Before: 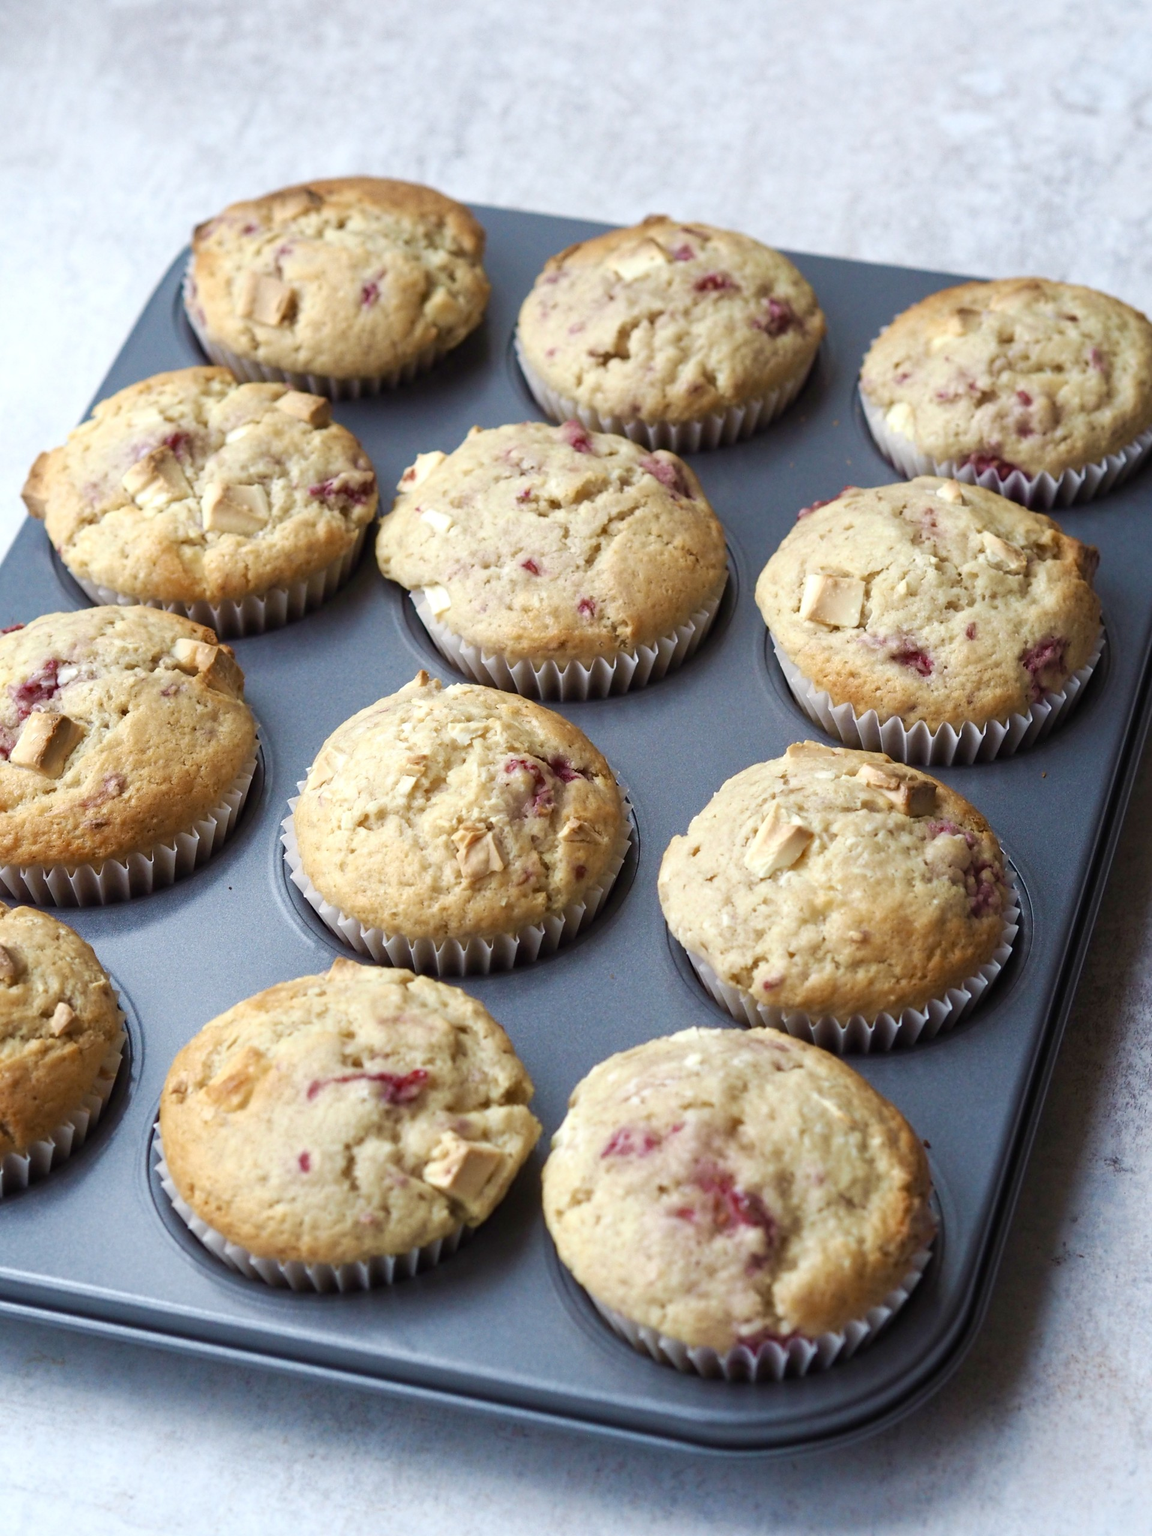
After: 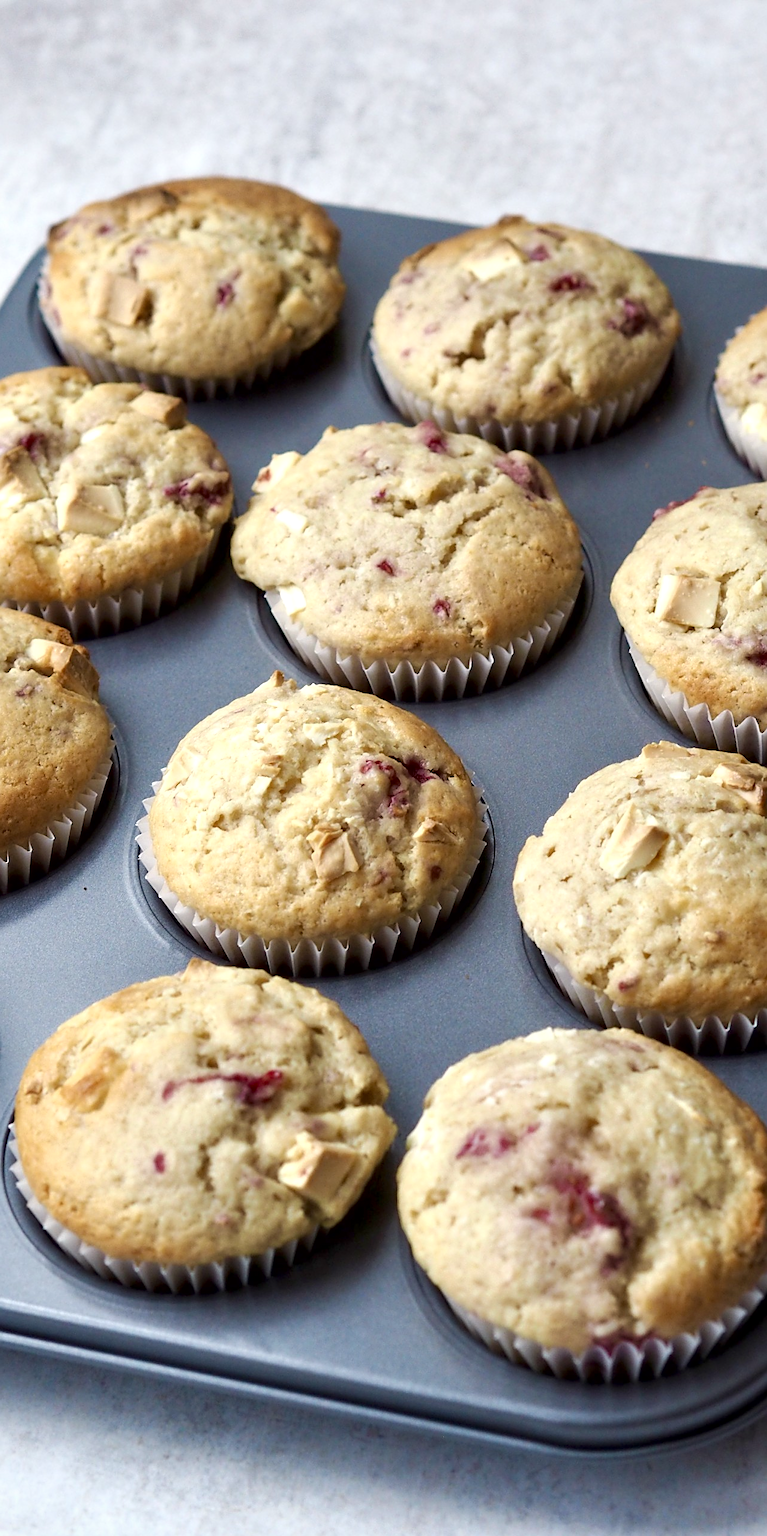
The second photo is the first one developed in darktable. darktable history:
crop and rotate: left 12.648%, right 20.685%
sharpen: on, module defaults
contrast equalizer: y [[0.514, 0.573, 0.581, 0.508, 0.5, 0.5], [0.5 ×6], [0.5 ×6], [0 ×6], [0 ×6]], mix 0.79
contrast brightness saturation: contrast 0.01, saturation -0.05
color correction: highlights a* 0.816, highlights b* 2.78, saturation 1.1
